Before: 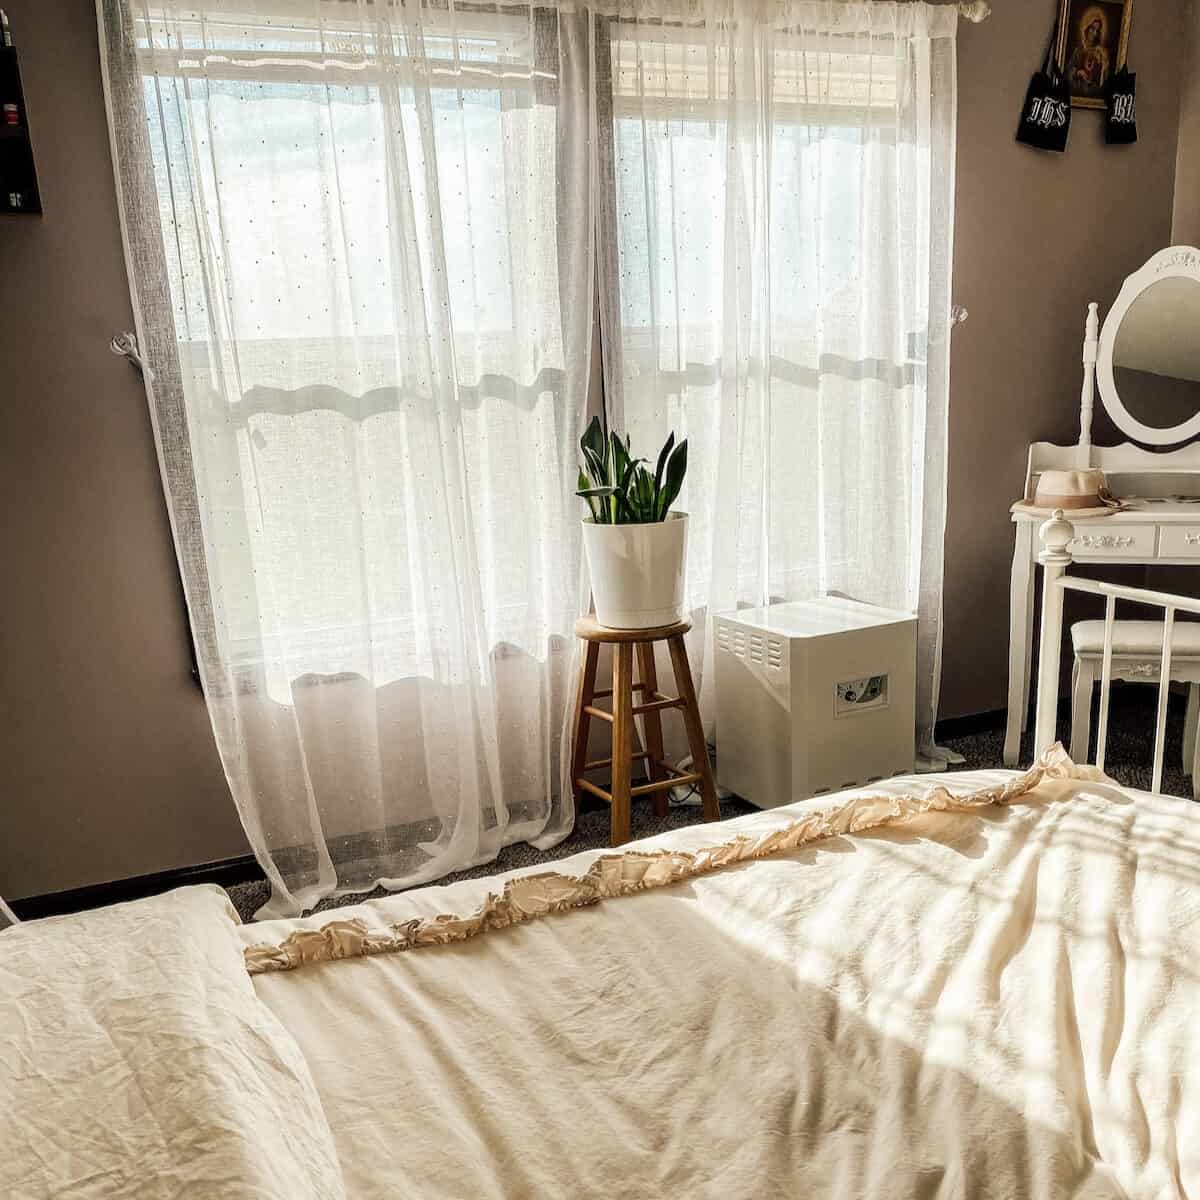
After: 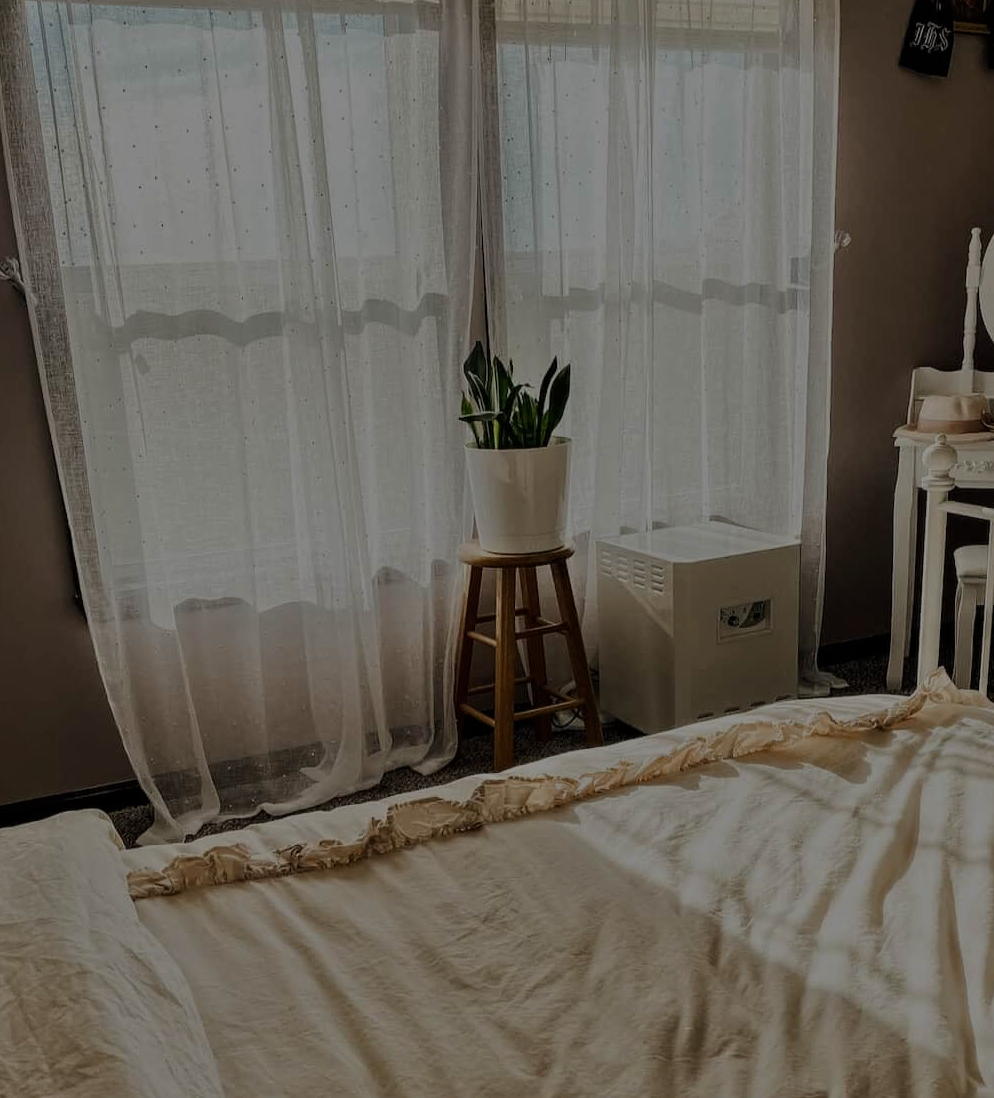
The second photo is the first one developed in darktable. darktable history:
crop: left 9.807%, top 6.259%, right 7.334%, bottom 2.177%
tone equalizer: -8 EV -2 EV, -7 EV -2 EV, -6 EV -2 EV, -5 EV -2 EV, -4 EV -2 EV, -3 EV -2 EV, -2 EV -2 EV, -1 EV -1.63 EV, +0 EV -2 EV
